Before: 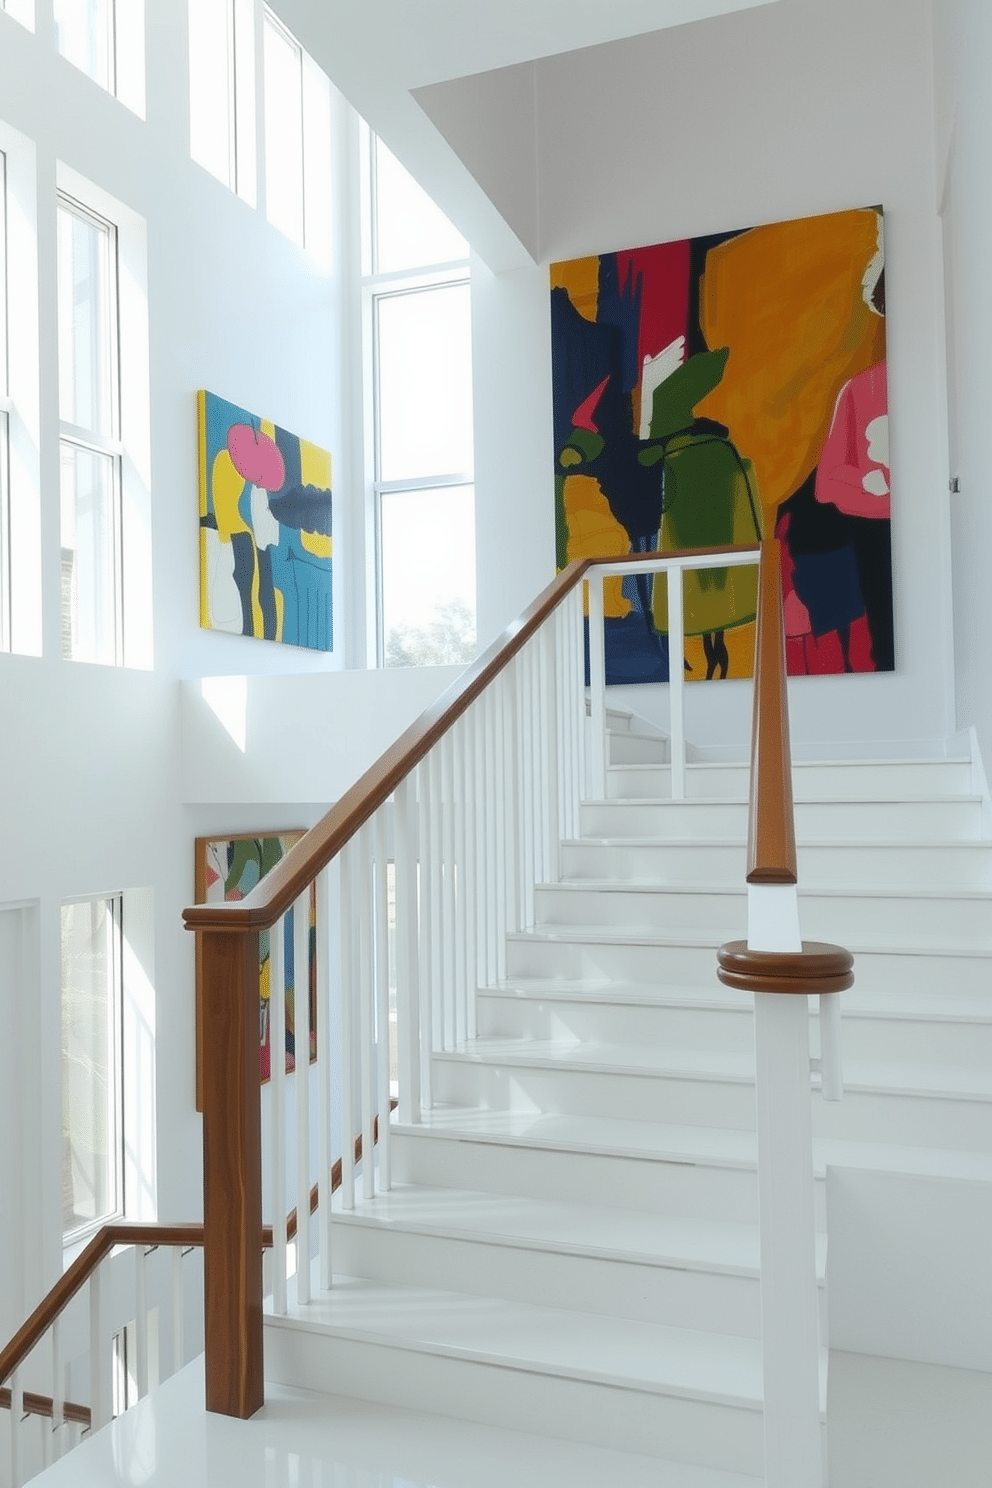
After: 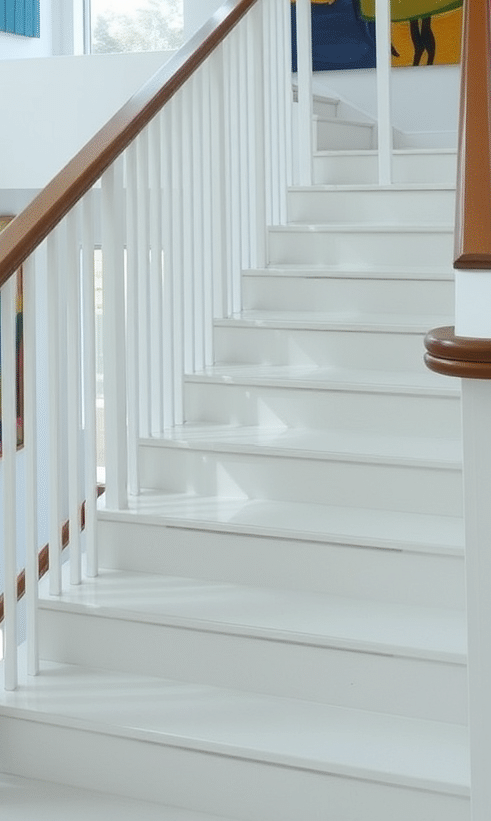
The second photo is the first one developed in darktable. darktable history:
crop: left 29.538%, top 41.314%, right 20.904%, bottom 3.482%
